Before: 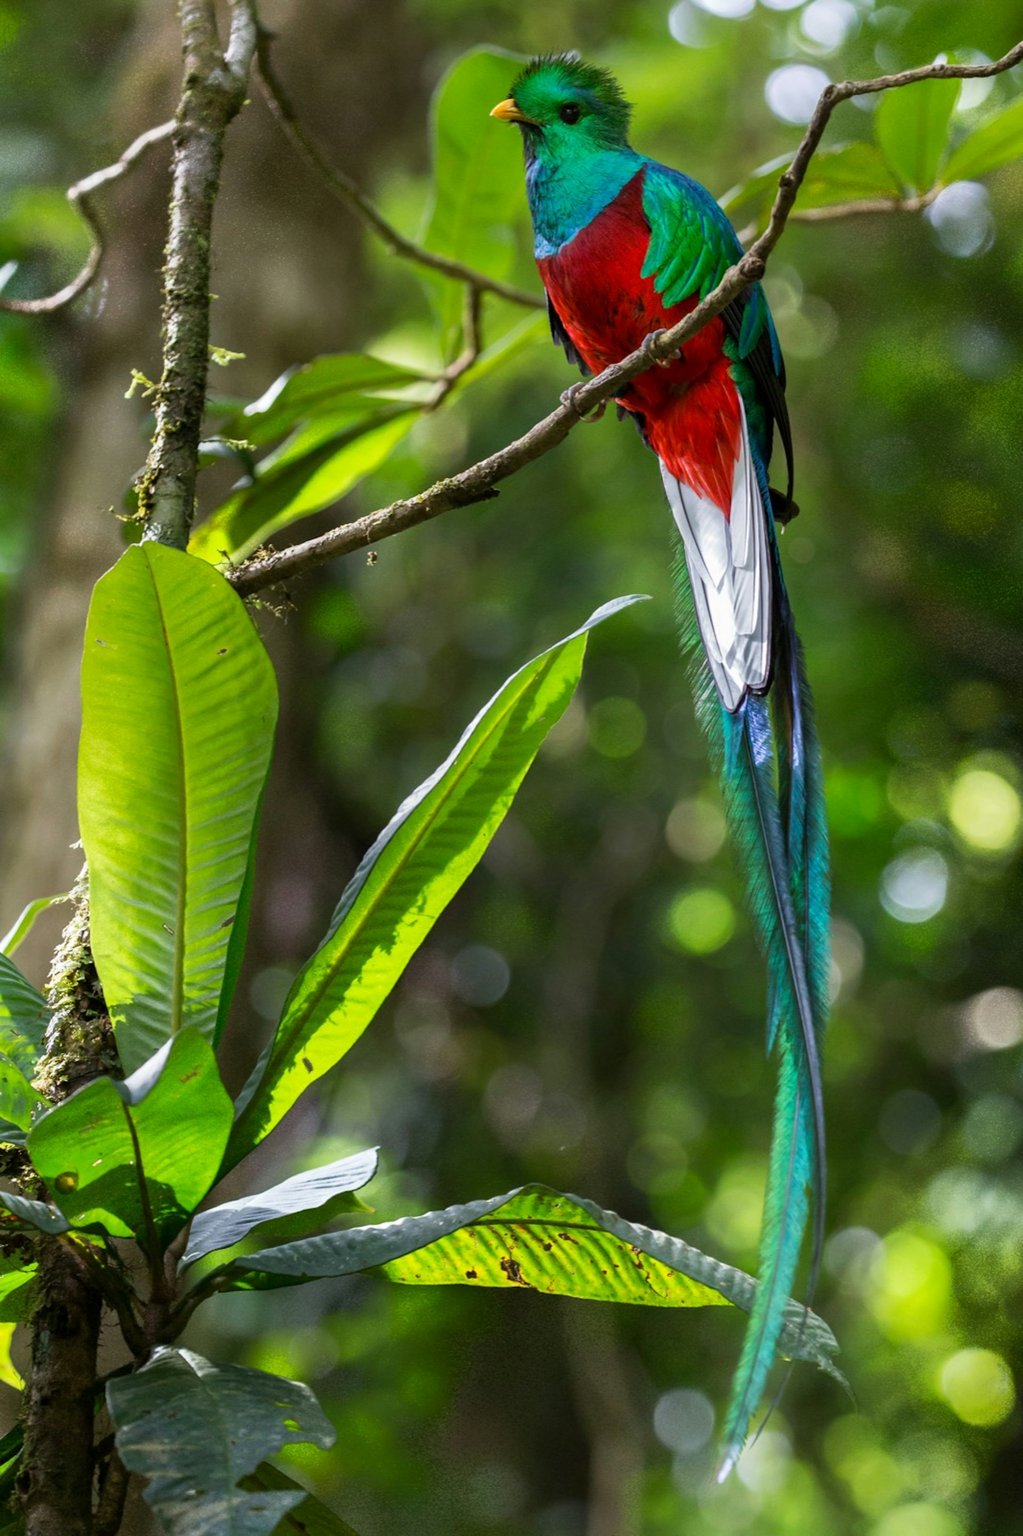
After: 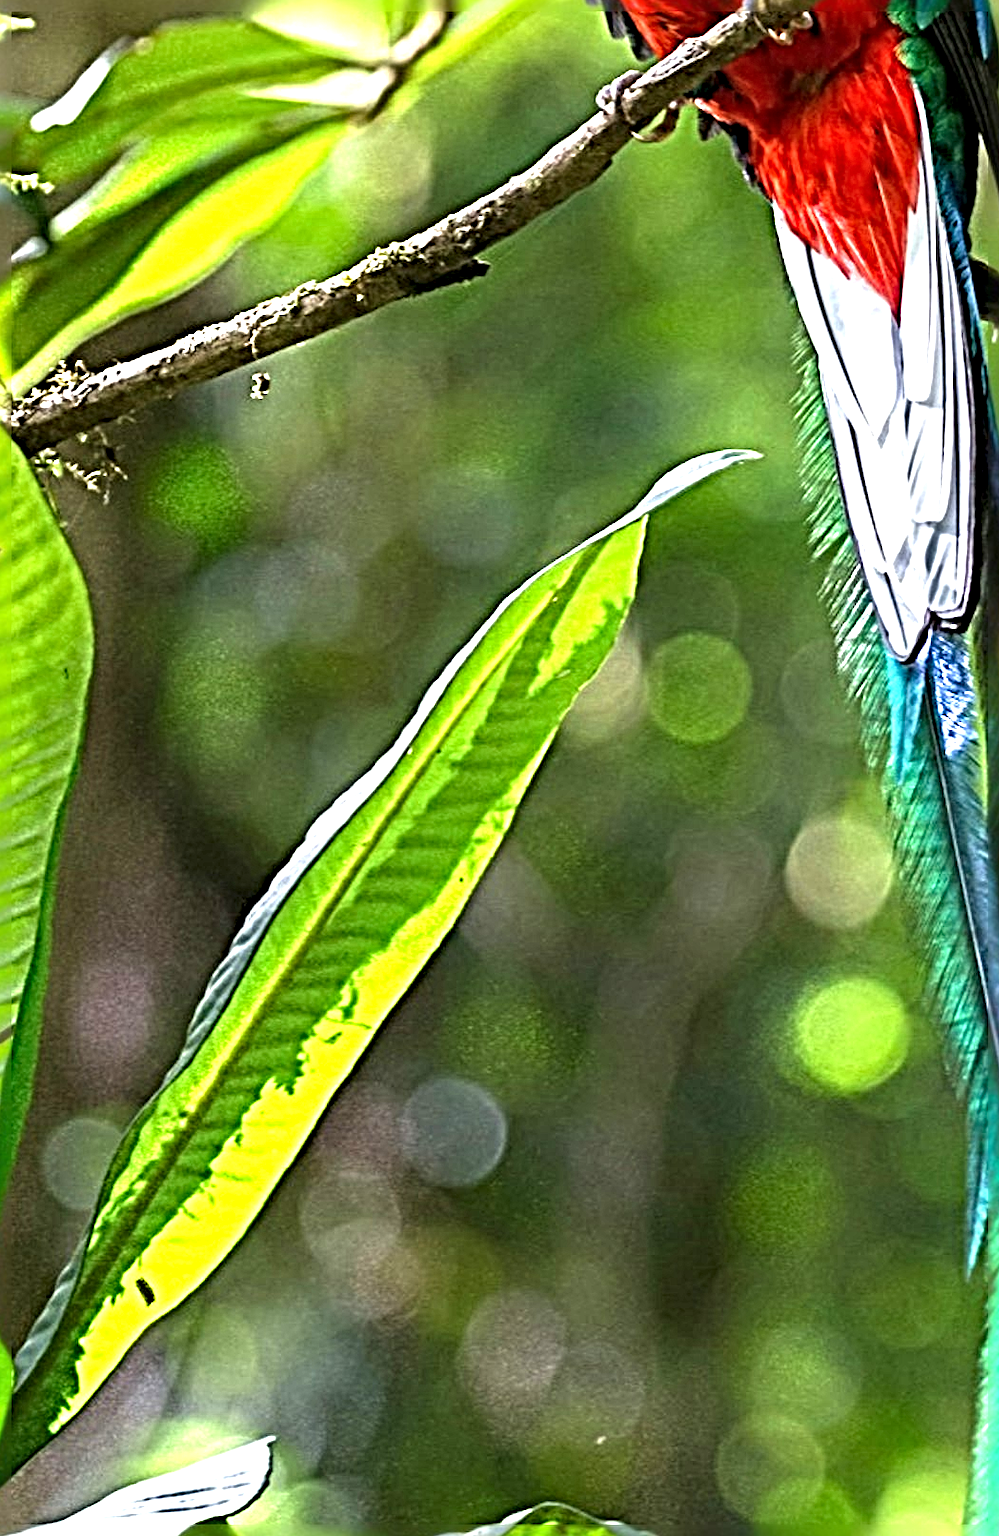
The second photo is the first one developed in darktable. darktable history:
sharpen: radius 6.284, amount 1.791, threshold 0.122
crop and rotate: left 22.162%, top 22.372%, right 23.178%, bottom 21.662%
exposure: black level correction 0, exposure 1.199 EV, compensate exposure bias true, compensate highlight preservation false
